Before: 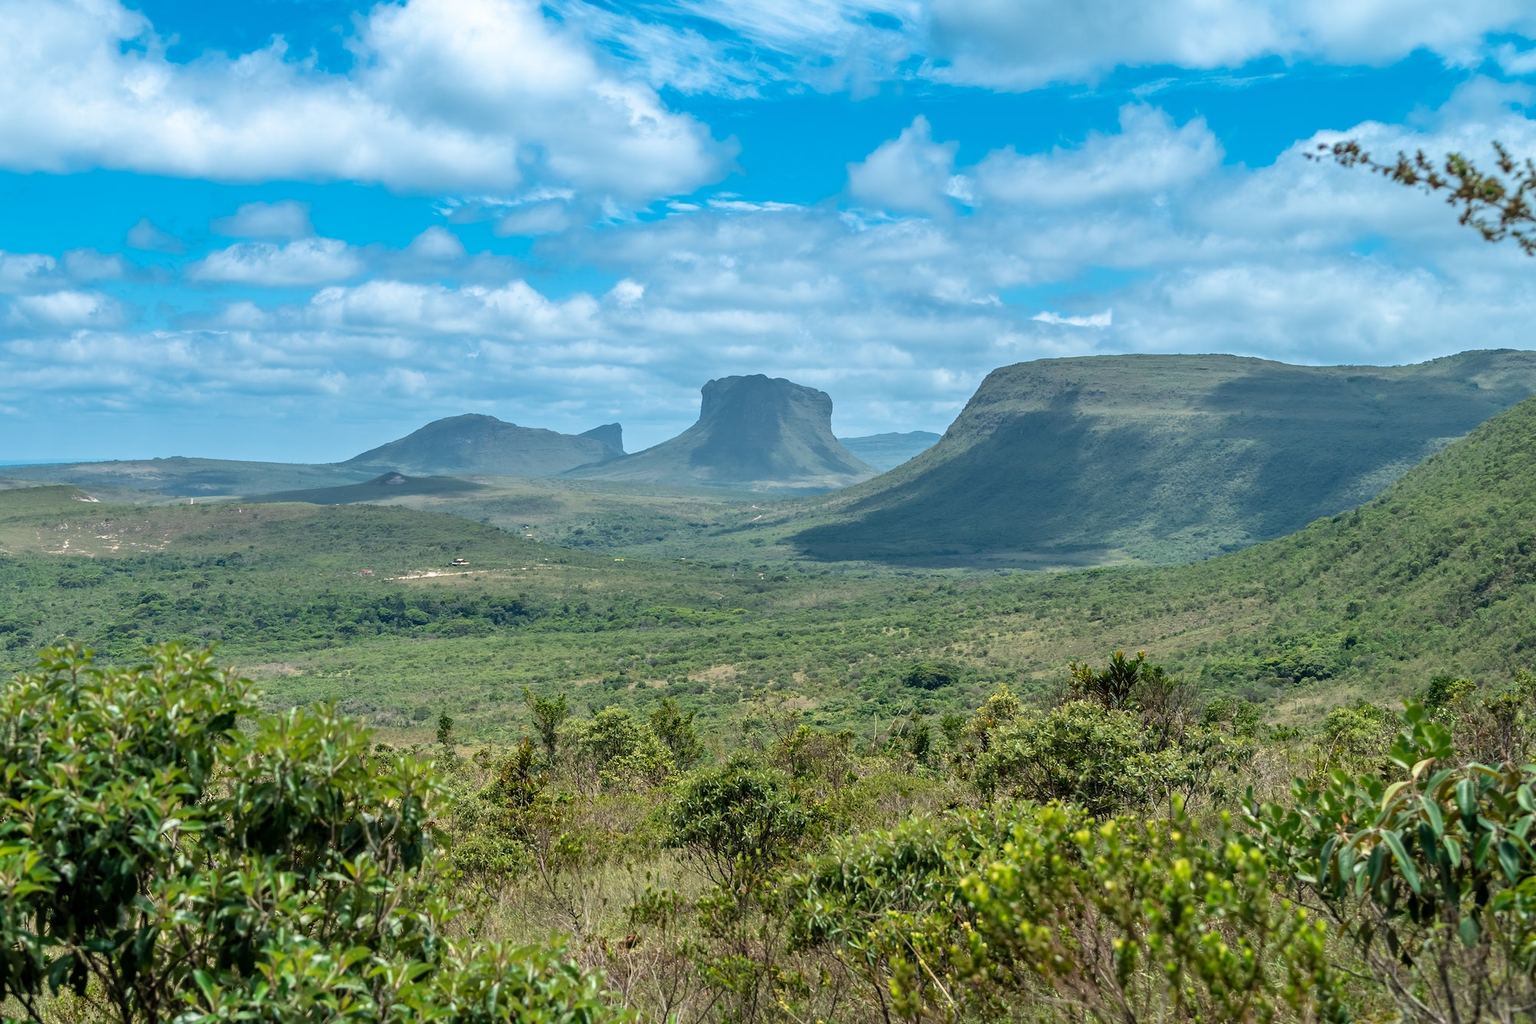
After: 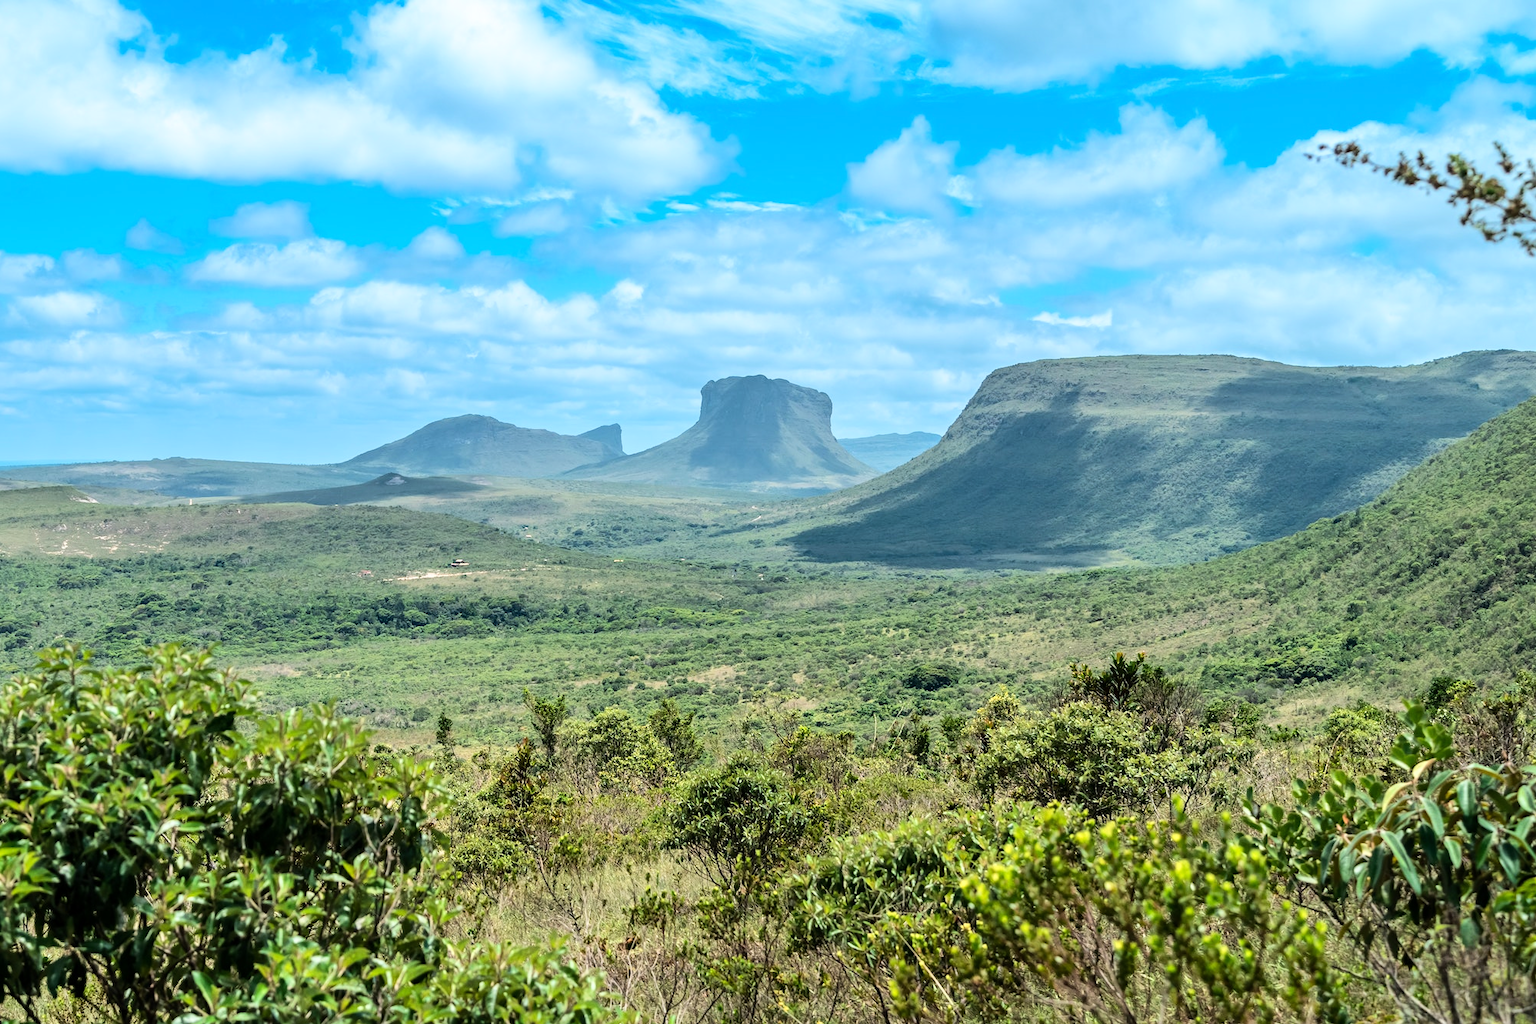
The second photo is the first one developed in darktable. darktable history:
tone equalizer: edges refinement/feathering 500, mask exposure compensation -1.57 EV, preserve details no
crop and rotate: left 0.144%, bottom 0.006%
base curve: curves: ch0 [(0, 0) (0.032, 0.025) (0.121, 0.166) (0.206, 0.329) (0.605, 0.79) (1, 1)], preserve colors average RGB
